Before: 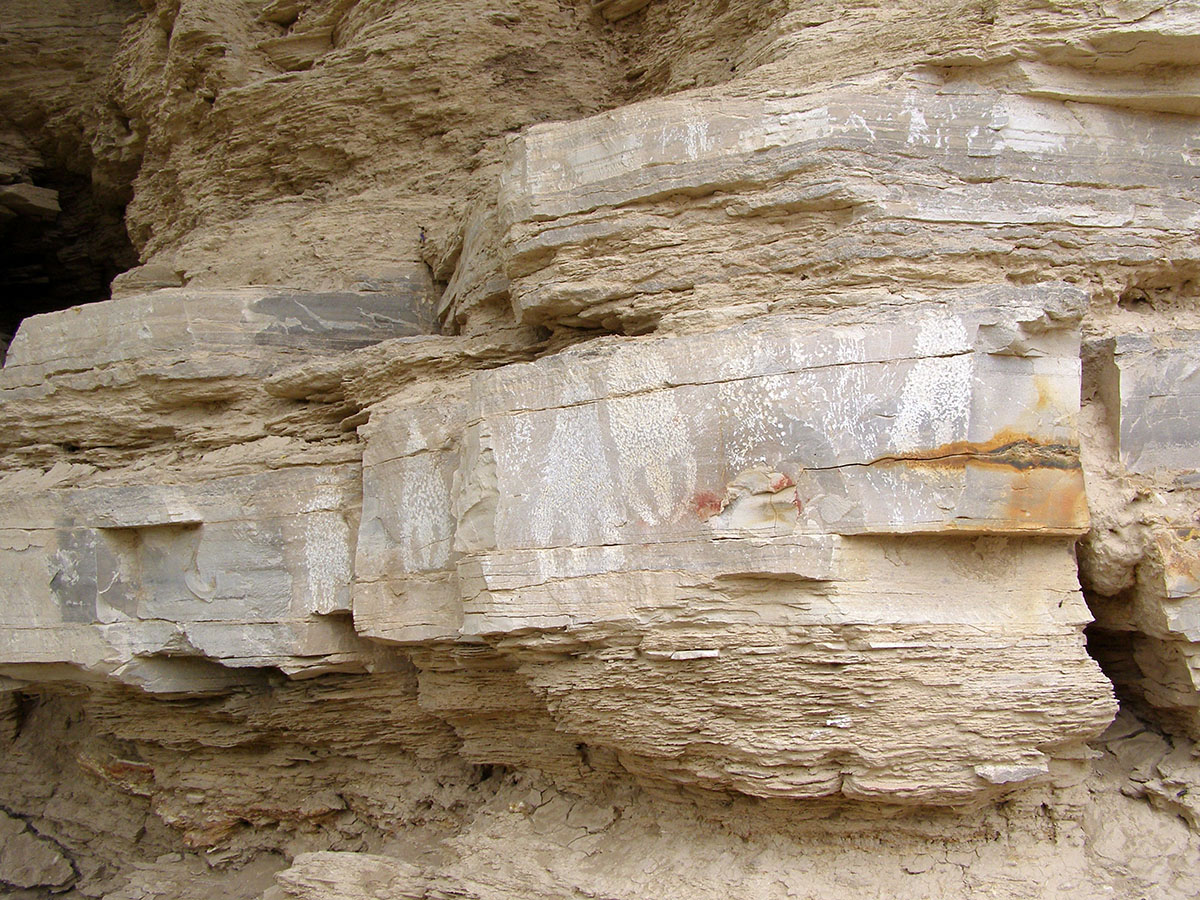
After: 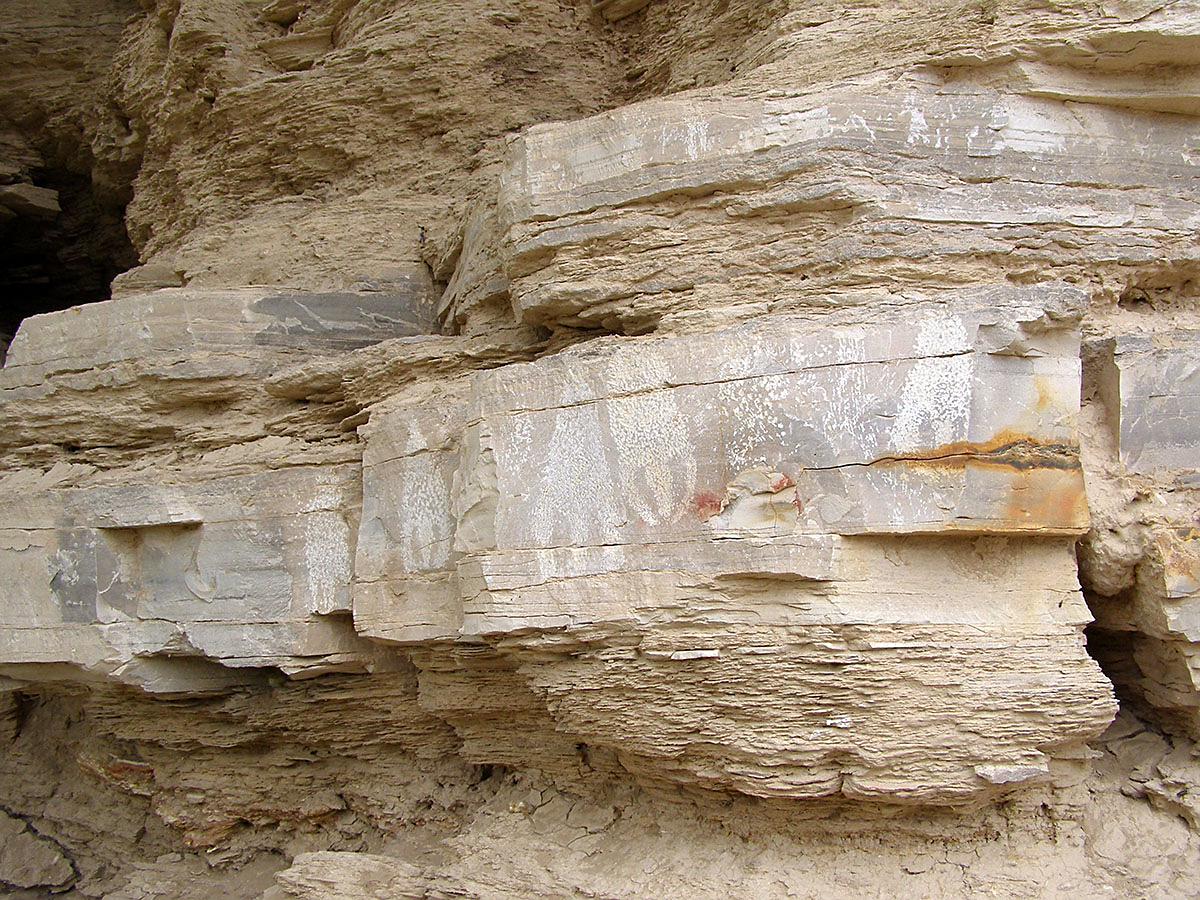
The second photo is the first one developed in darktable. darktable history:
sharpen: radius 1.507, amount 0.396, threshold 1.15
